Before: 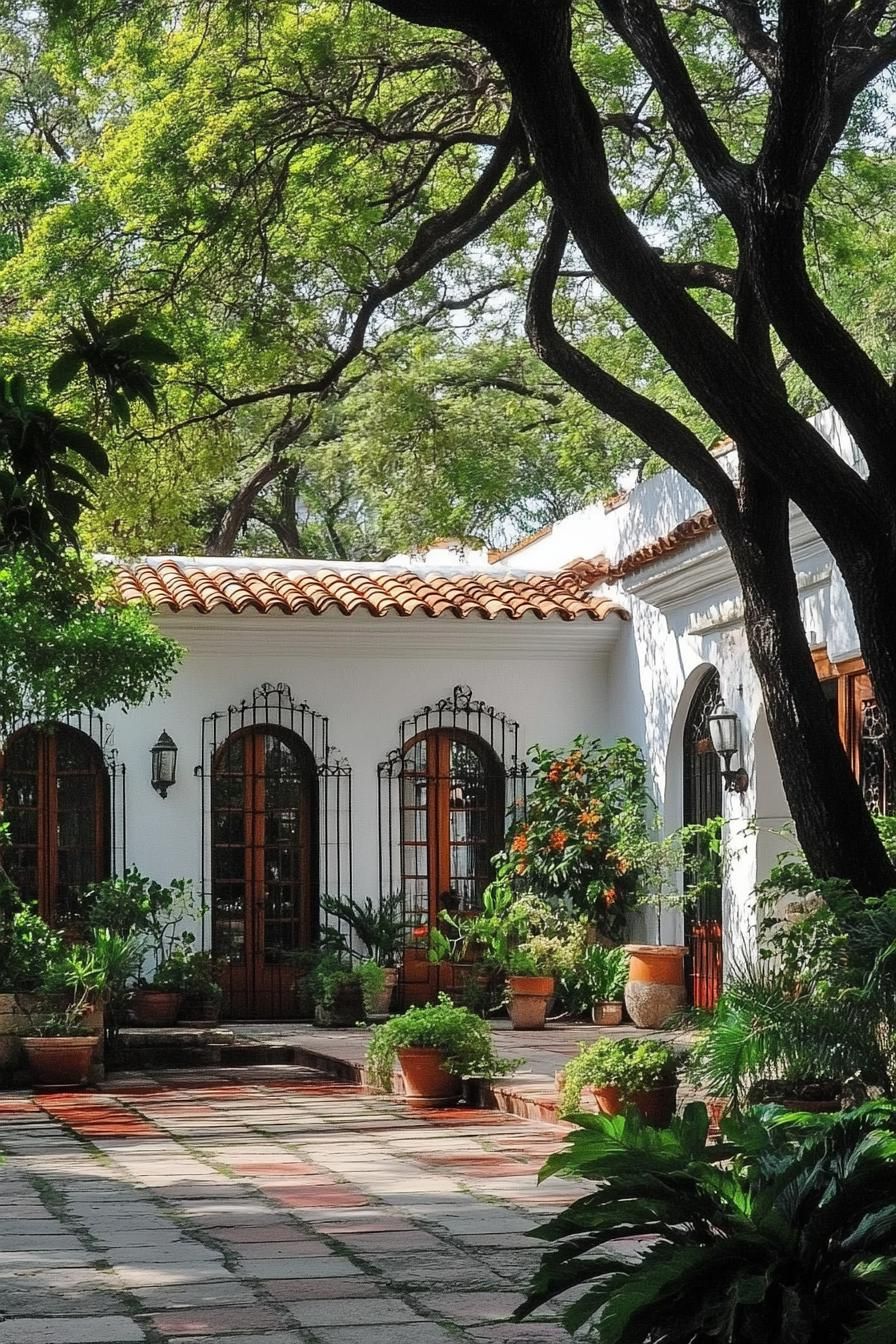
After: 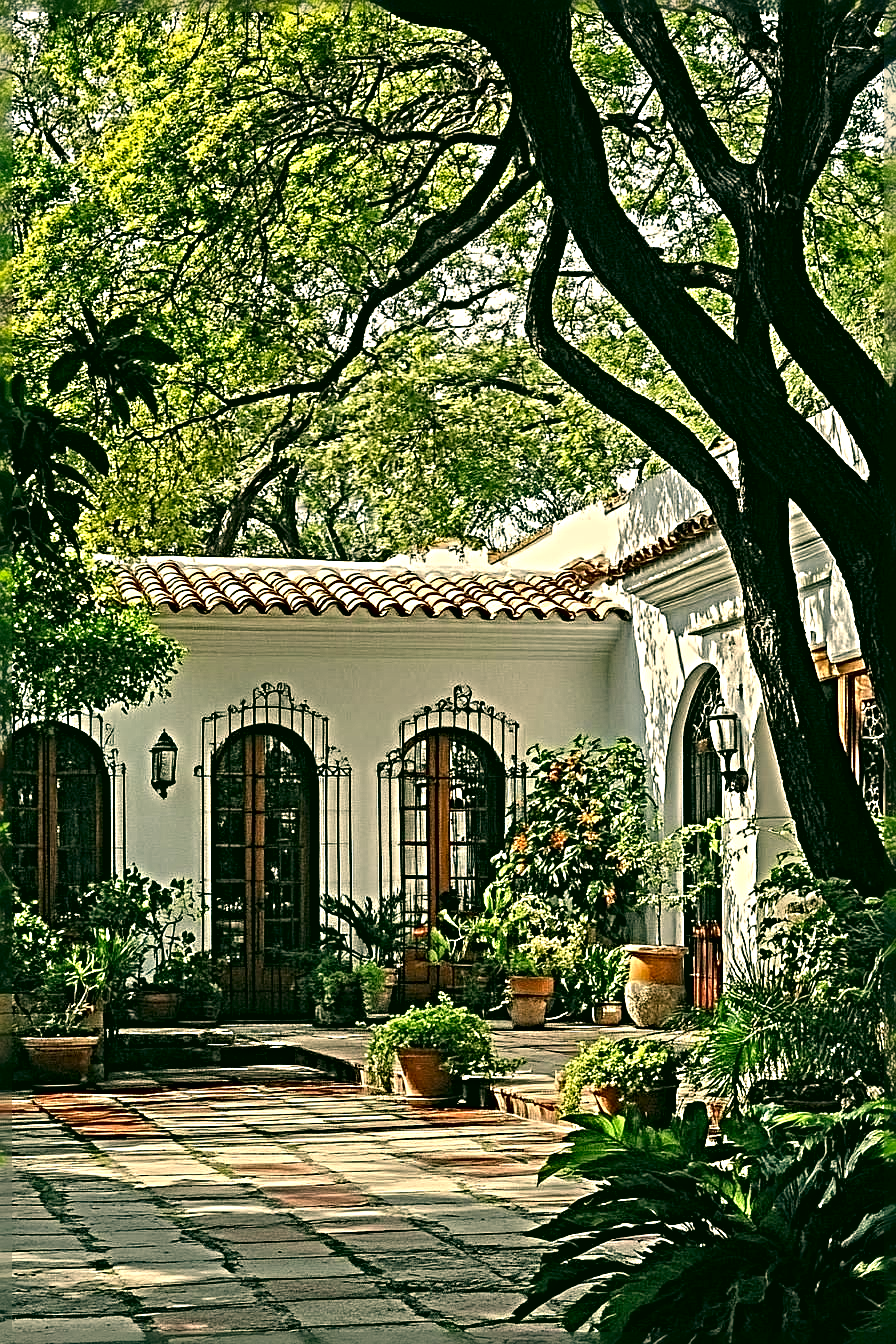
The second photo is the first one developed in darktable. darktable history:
sharpen: radius 6.273, amount 1.785, threshold 0.102
color correction: highlights a* 4.69, highlights b* 24.3, shadows a* -16.11, shadows b* 3.9
contrast brightness saturation: saturation -0.053
